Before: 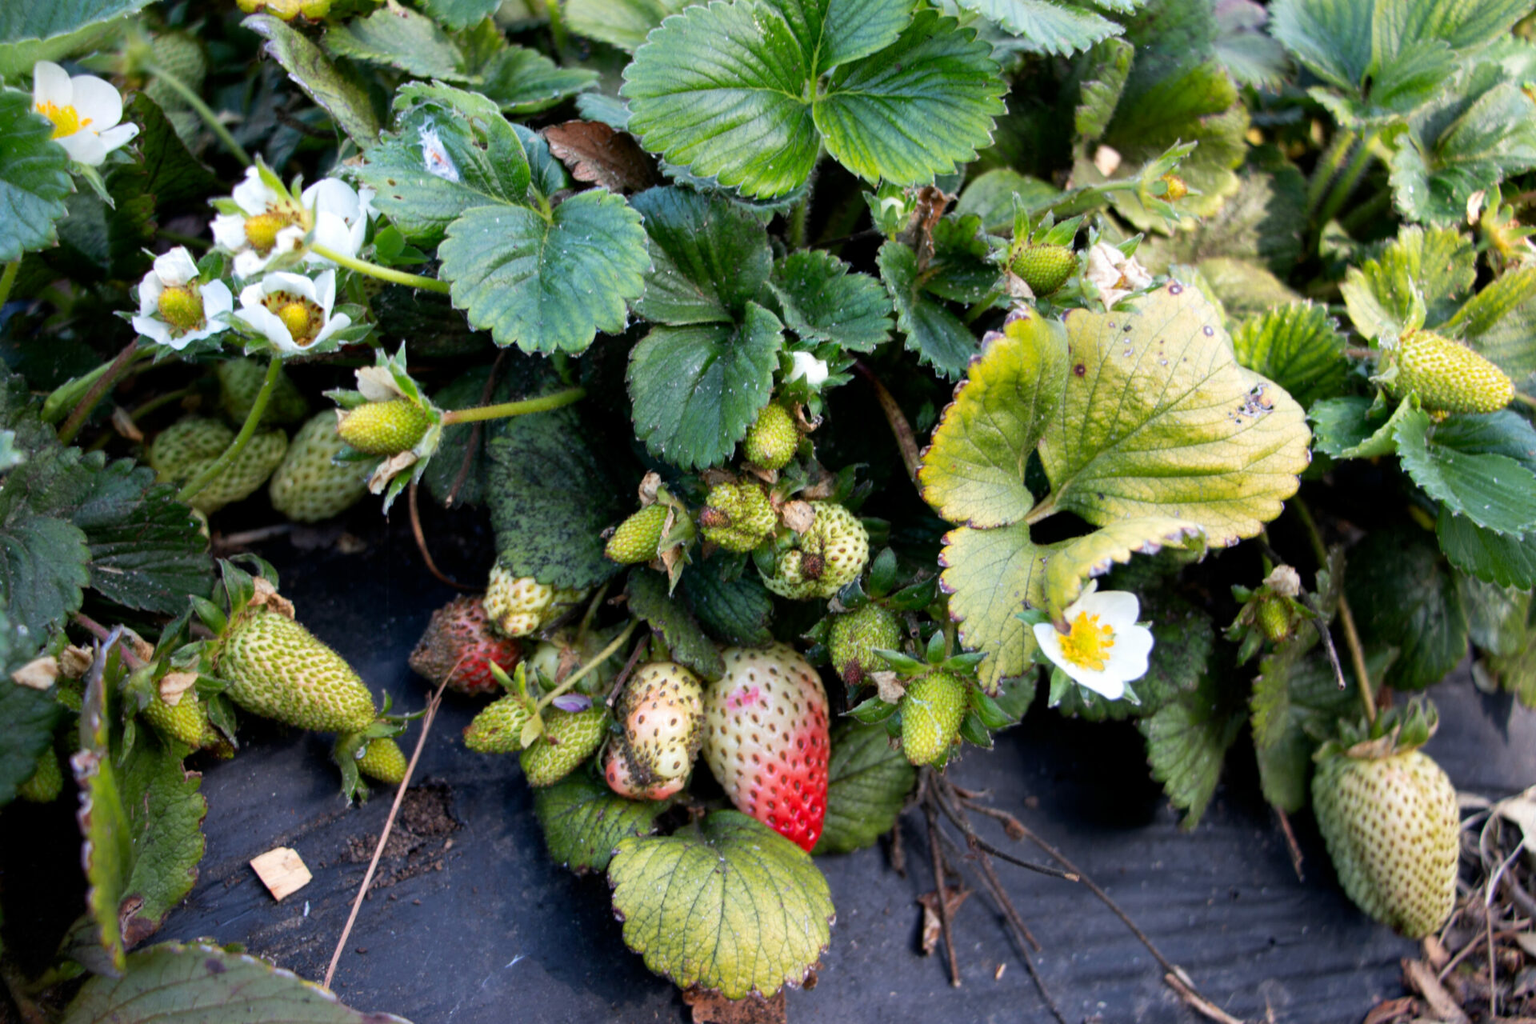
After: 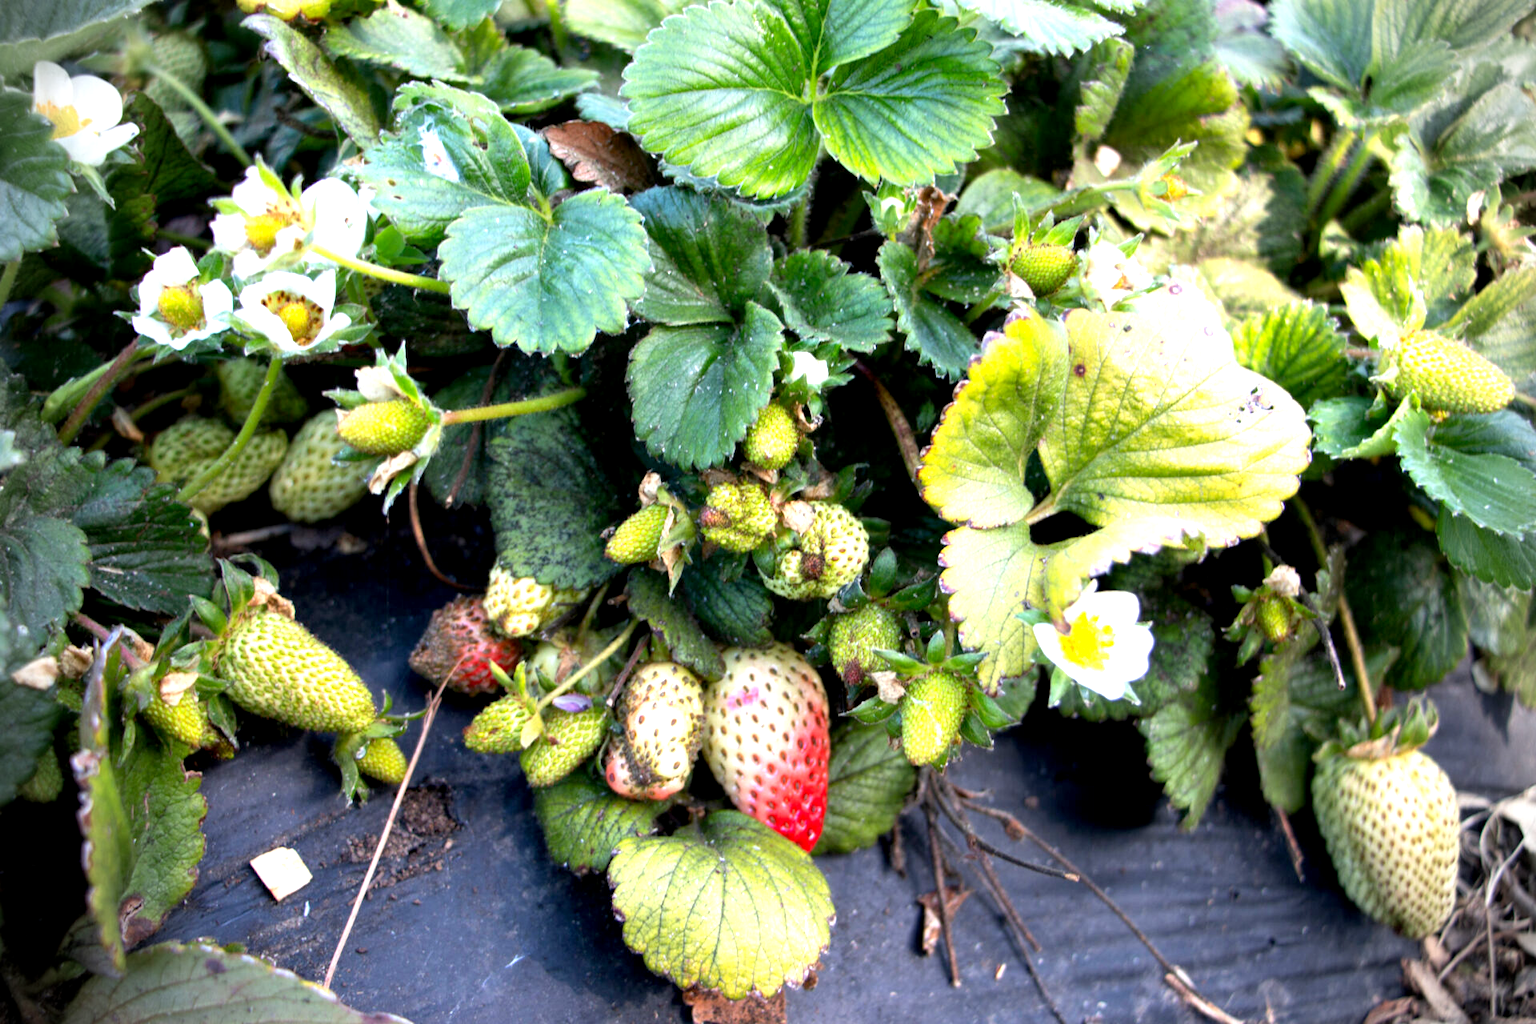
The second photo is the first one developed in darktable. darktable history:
vignetting: fall-off start 88.03%, fall-off radius 24.9%
exposure: black level correction 0.001, exposure 1 EV, compensate highlight preservation false
